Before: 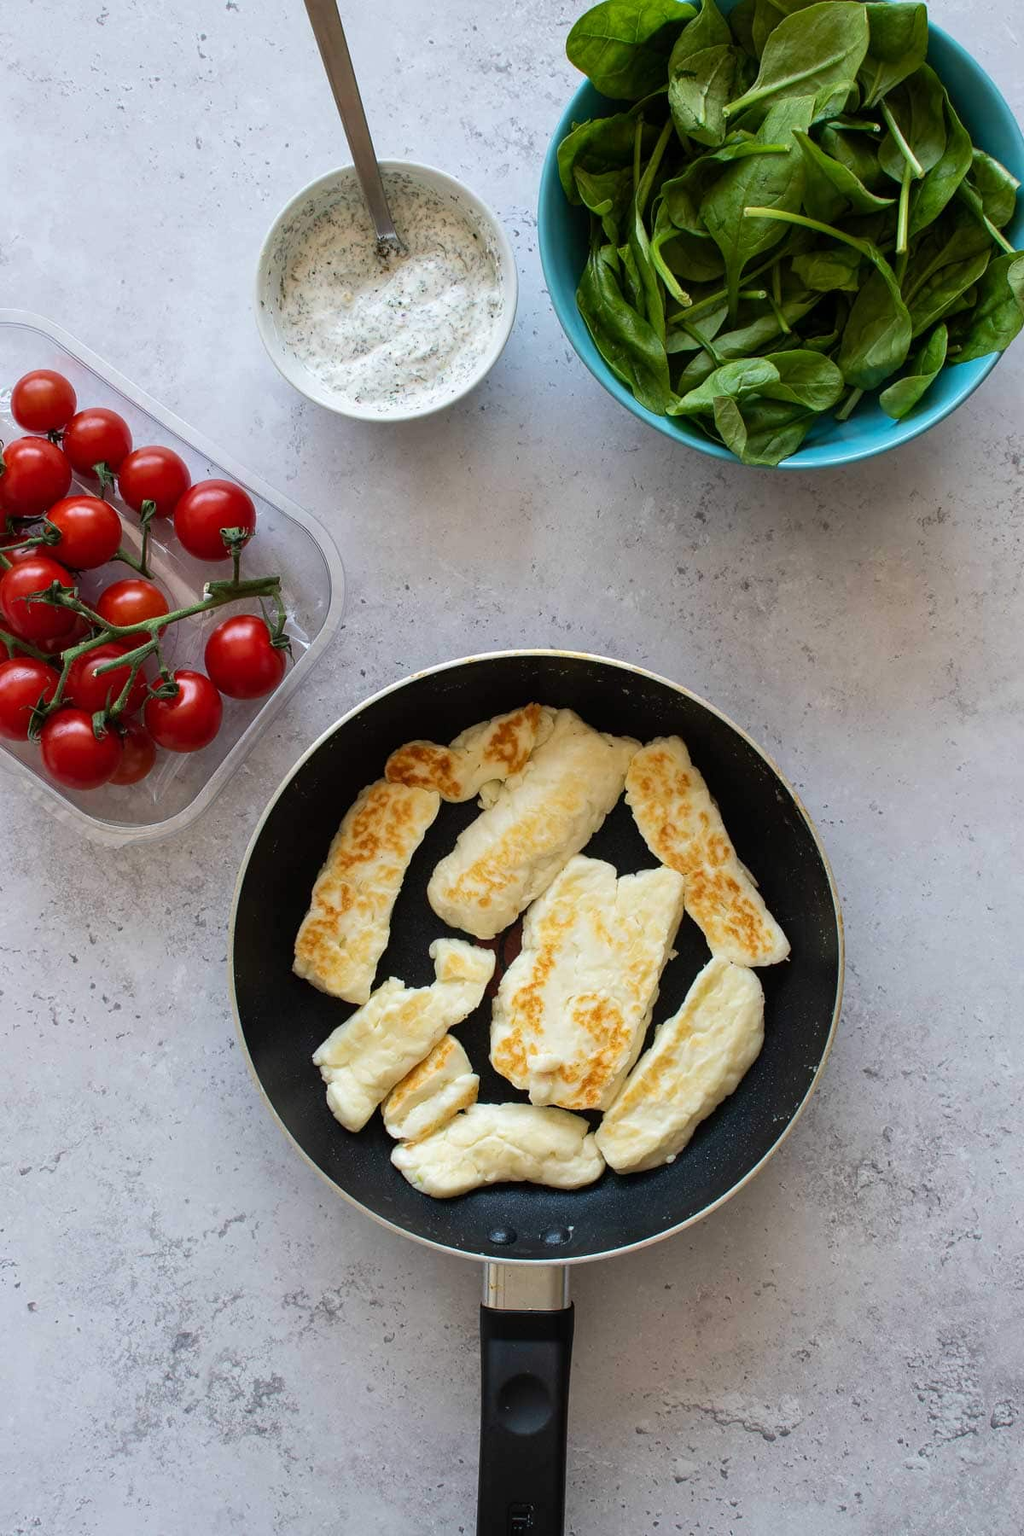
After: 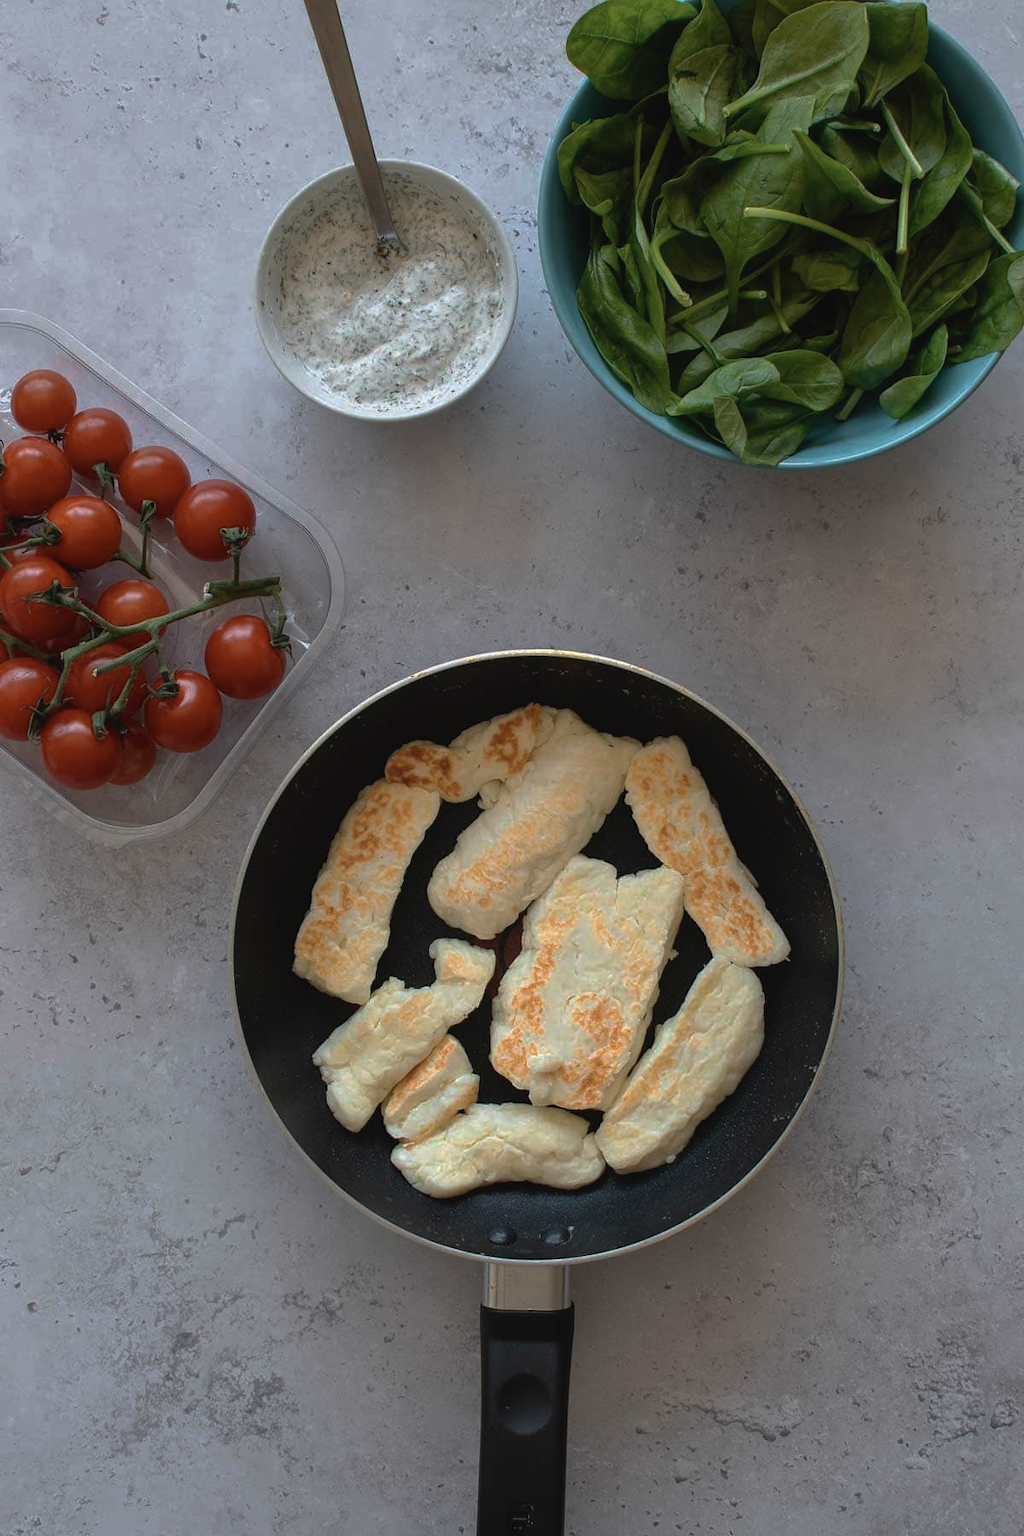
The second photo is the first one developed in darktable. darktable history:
base curve: curves: ch0 [(0, 0) (0.841, 0.609) (1, 1)], preserve colors none
contrast brightness saturation: contrast -0.08, brightness -0.036, saturation -0.114
color zones: curves: ch0 [(0.018, 0.548) (0.224, 0.64) (0.425, 0.447) (0.675, 0.575) (0.732, 0.579)]; ch1 [(0.066, 0.487) (0.25, 0.5) (0.404, 0.43) (0.75, 0.421) (0.956, 0.421)]; ch2 [(0.044, 0.561) (0.215, 0.465) (0.399, 0.544) (0.465, 0.548) (0.614, 0.447) (0.724, 0.43) (0.882, 0.623) (0.956, 0.632)]
